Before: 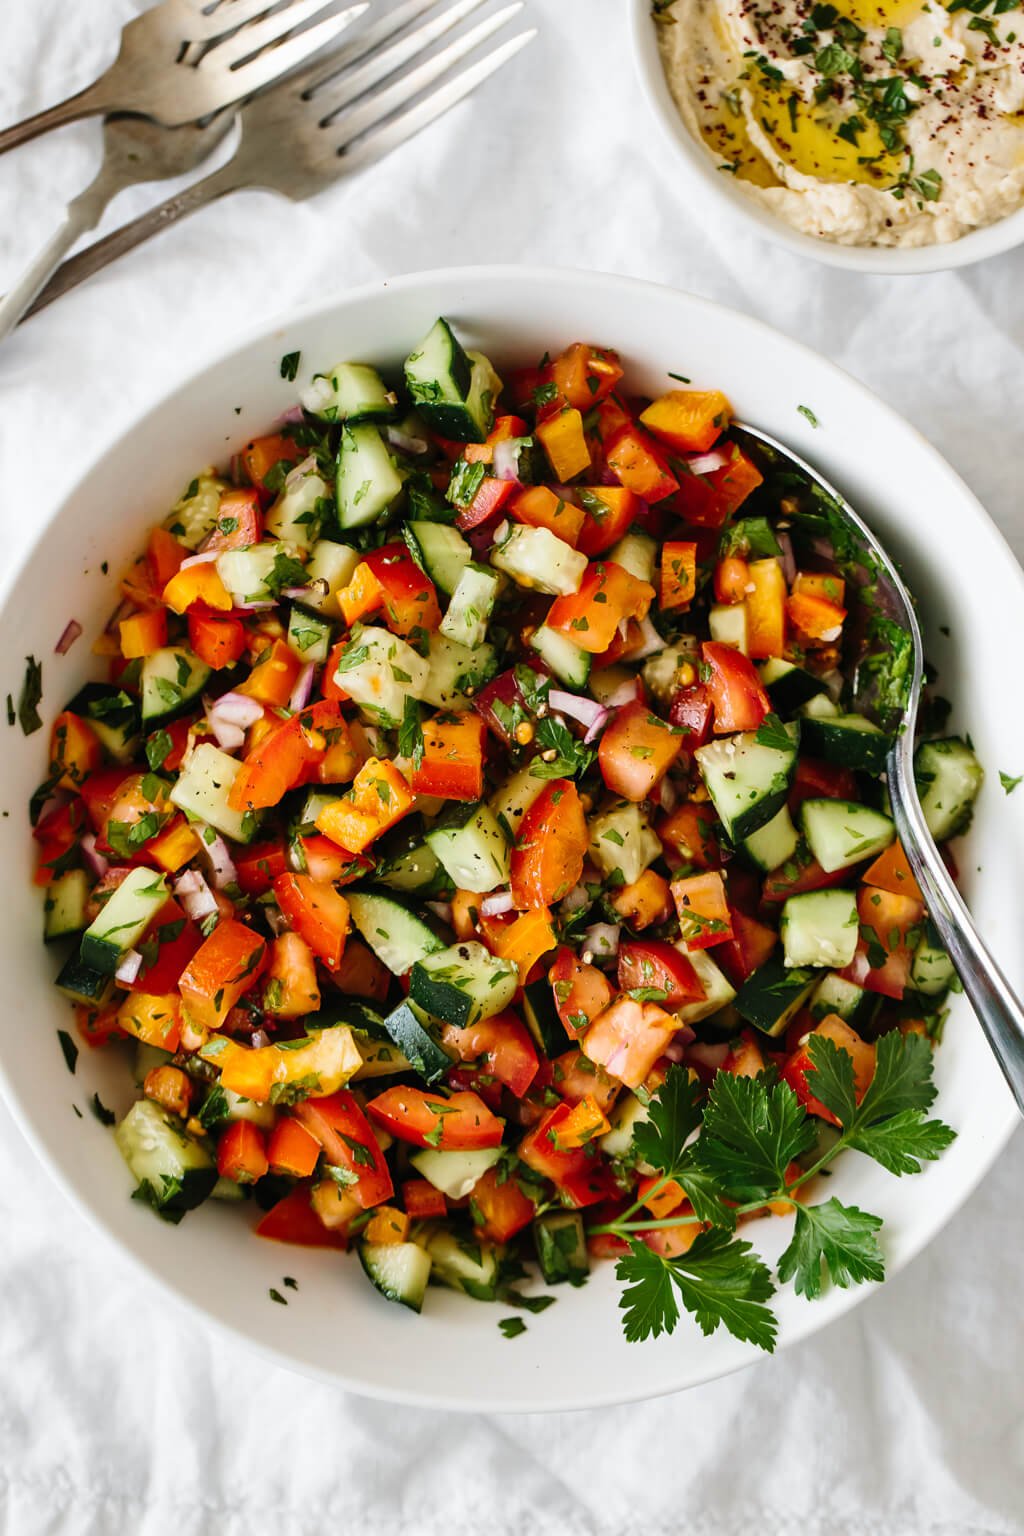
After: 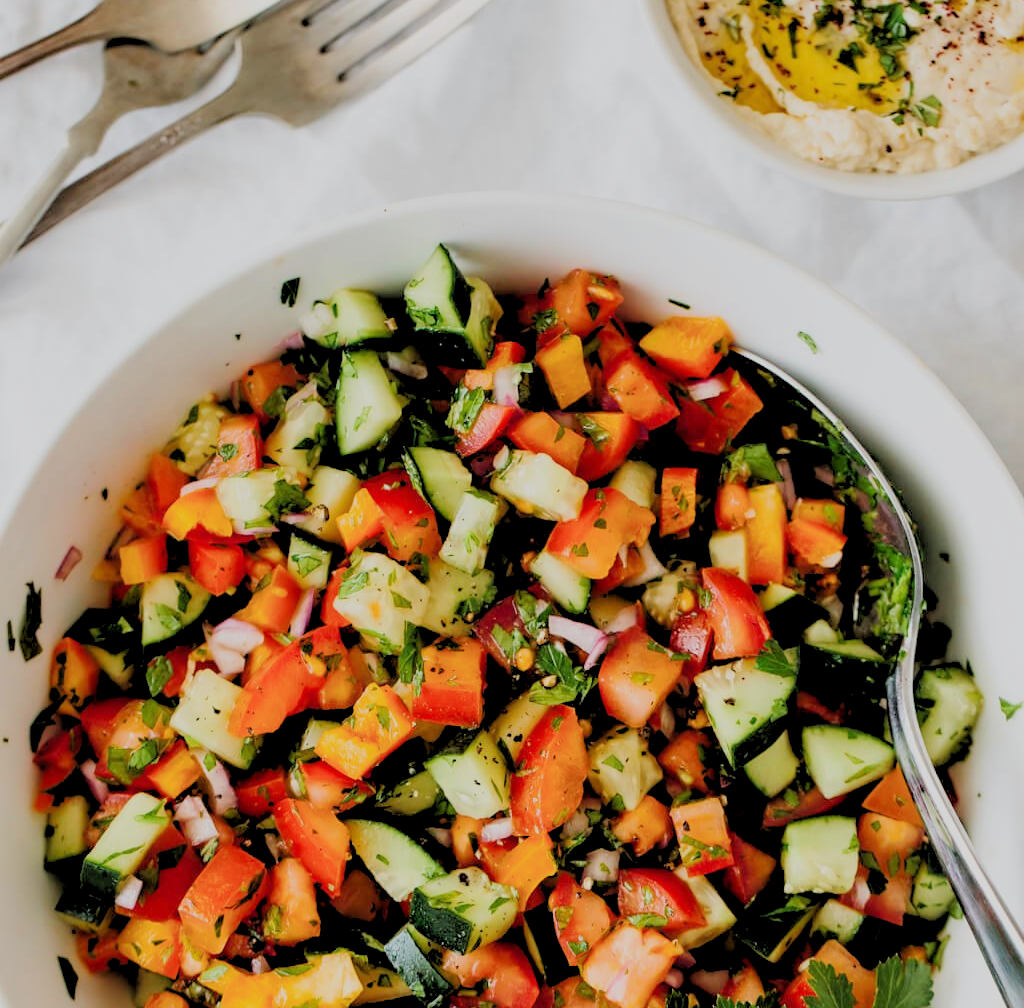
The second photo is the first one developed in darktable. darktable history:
crop and rotate: top 4.848%, bottom 29.503%
exposure: exposure 0.197 EV, compensate highlight preservation false
filmic rgb: hardness 4.17
rgb levels: preserve colors sum RGB, levels [[0.038, 0.433, 0.934], [0, 0.5, 1], [0, 0.5, 1]]
